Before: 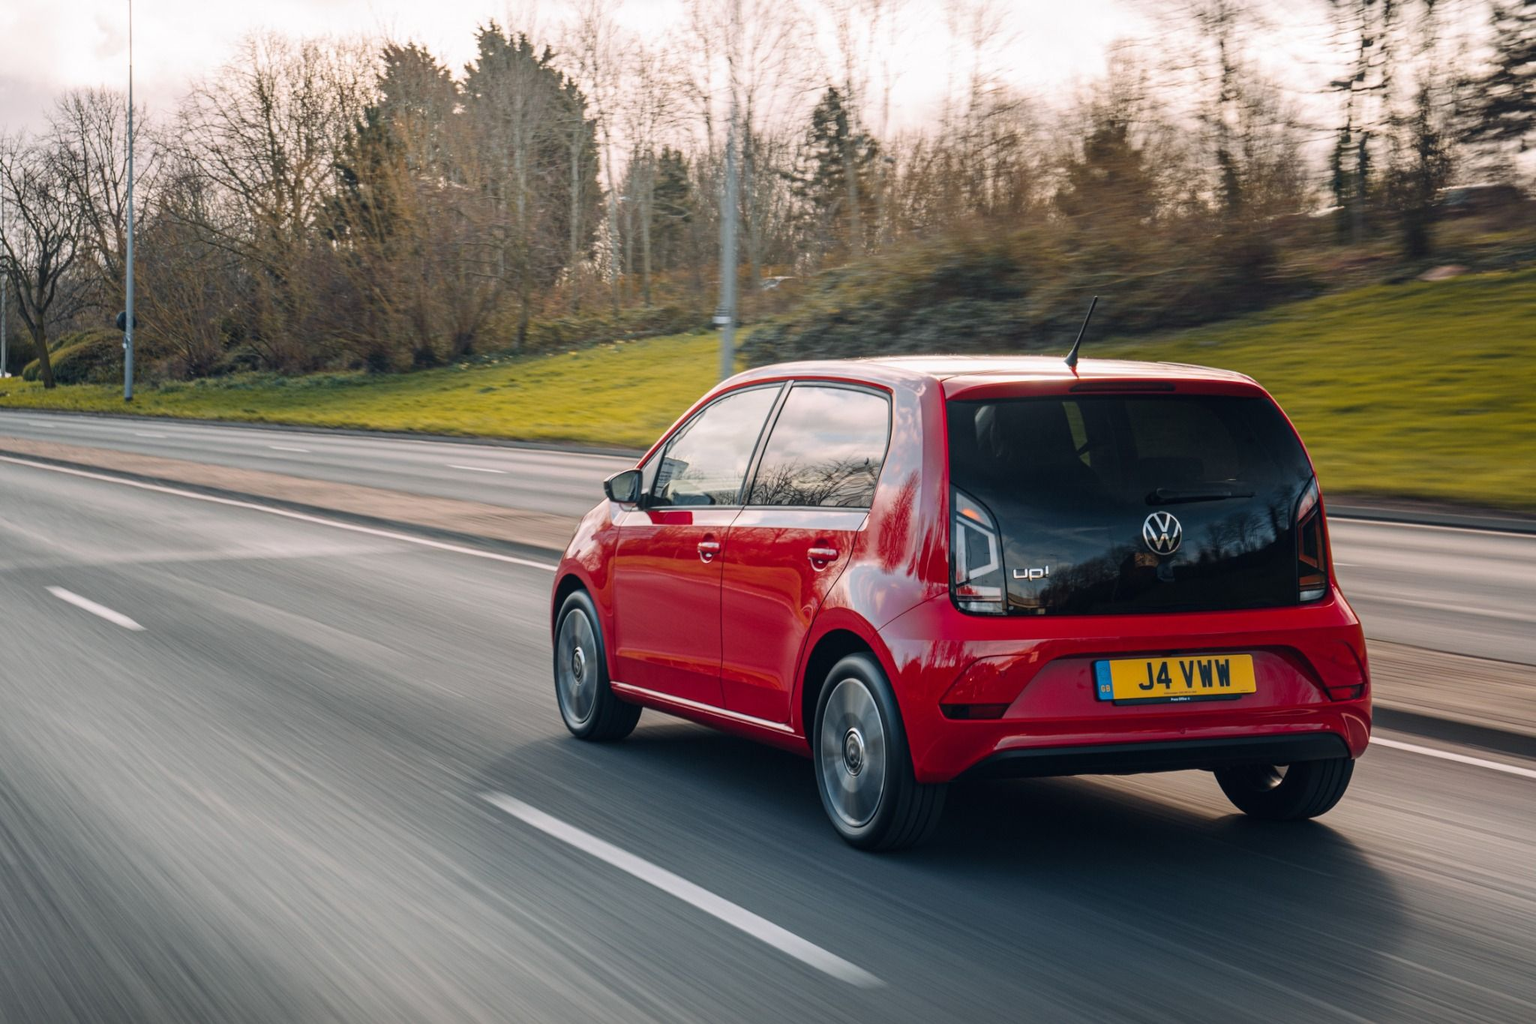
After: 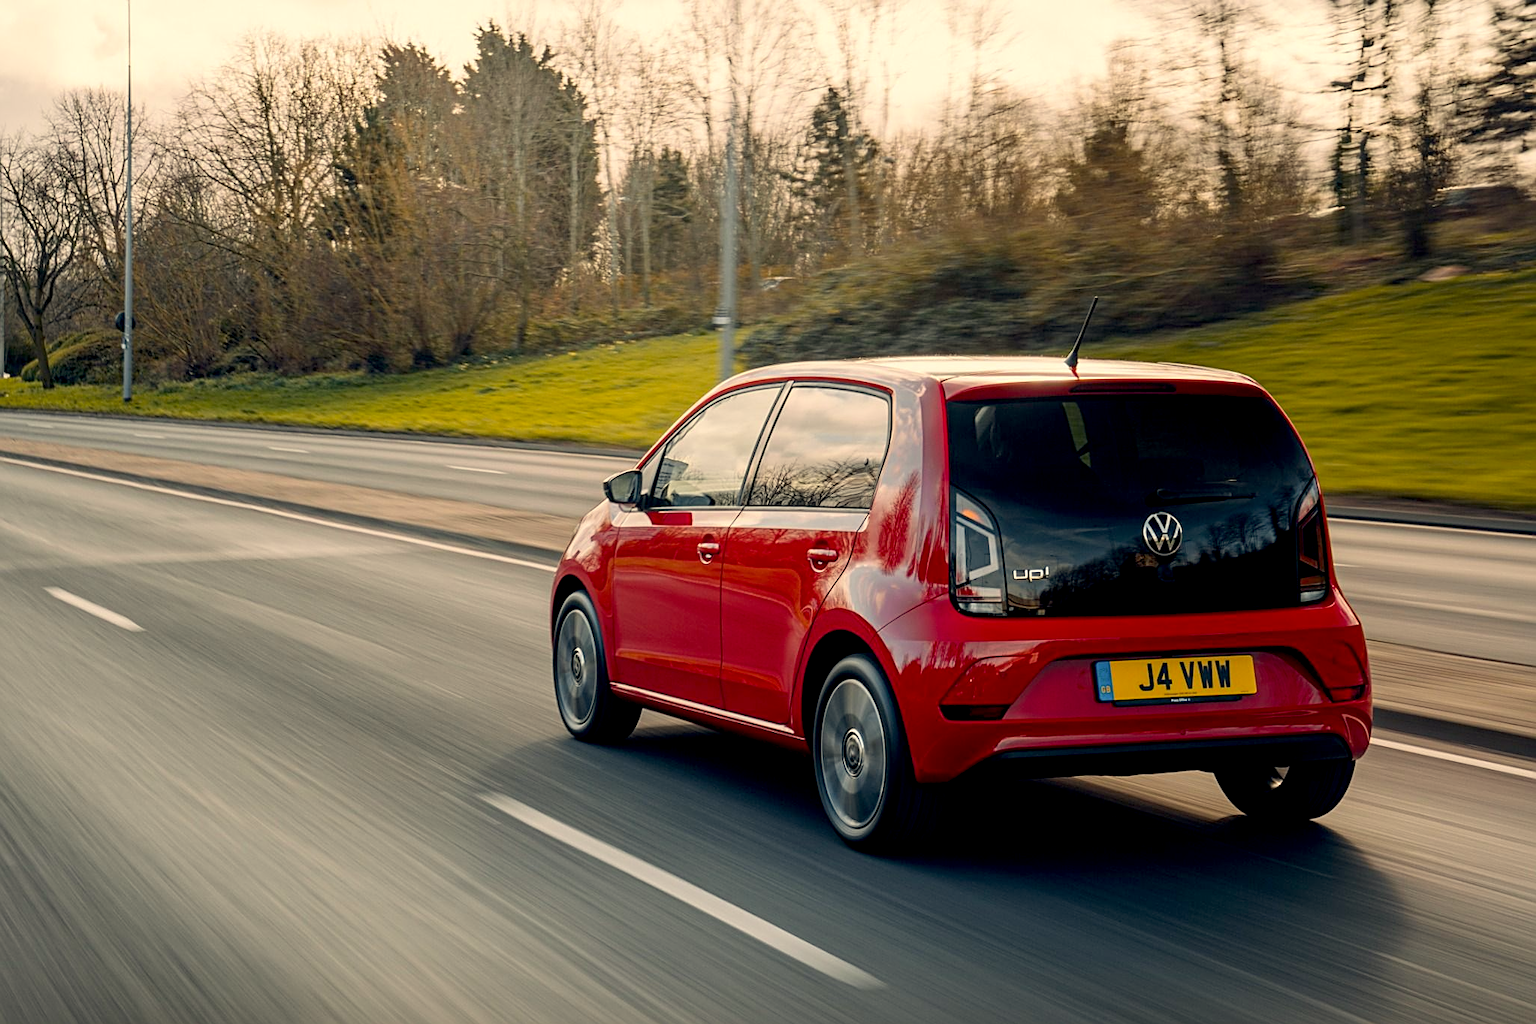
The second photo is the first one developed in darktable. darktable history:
exposure: black level correction 0.011, compensate highlight preservation false
color correction: highlights a* 1.39, highlights b* 17.83
crop and rotate: left 0.126%
white balance: emerald 1
sharpen: on, module defaults
